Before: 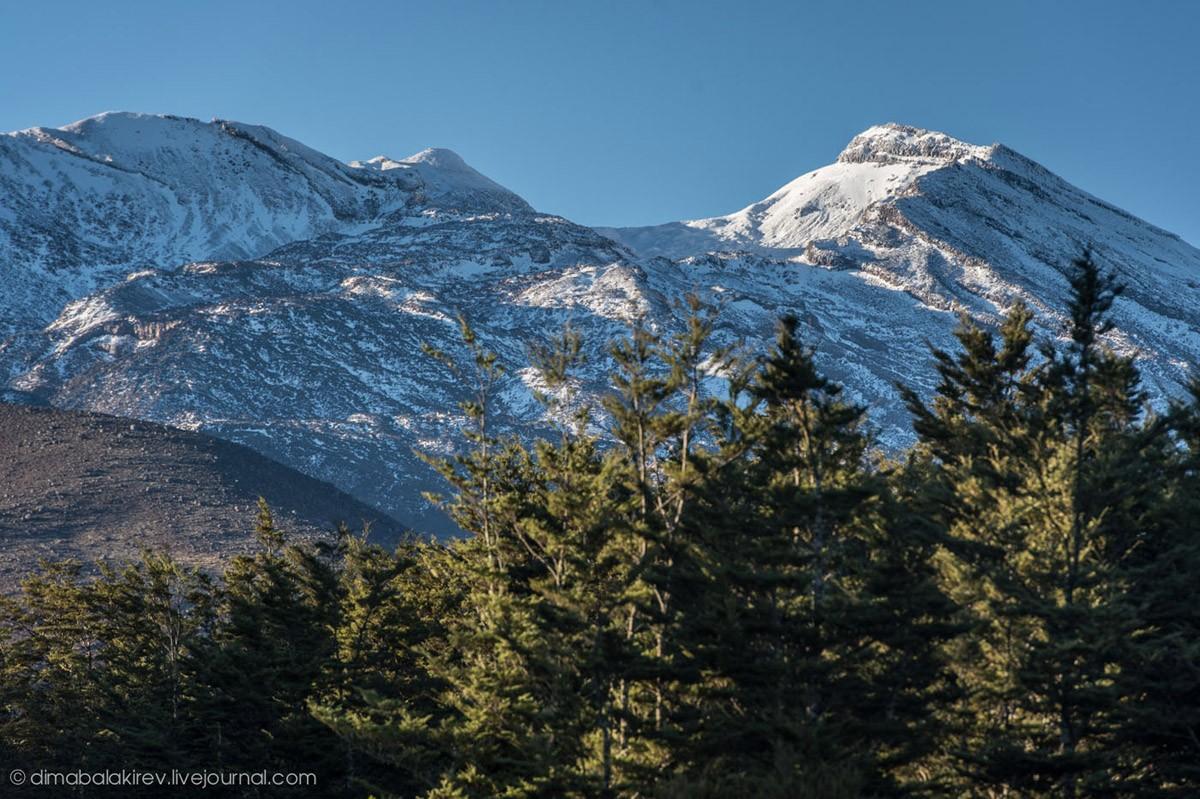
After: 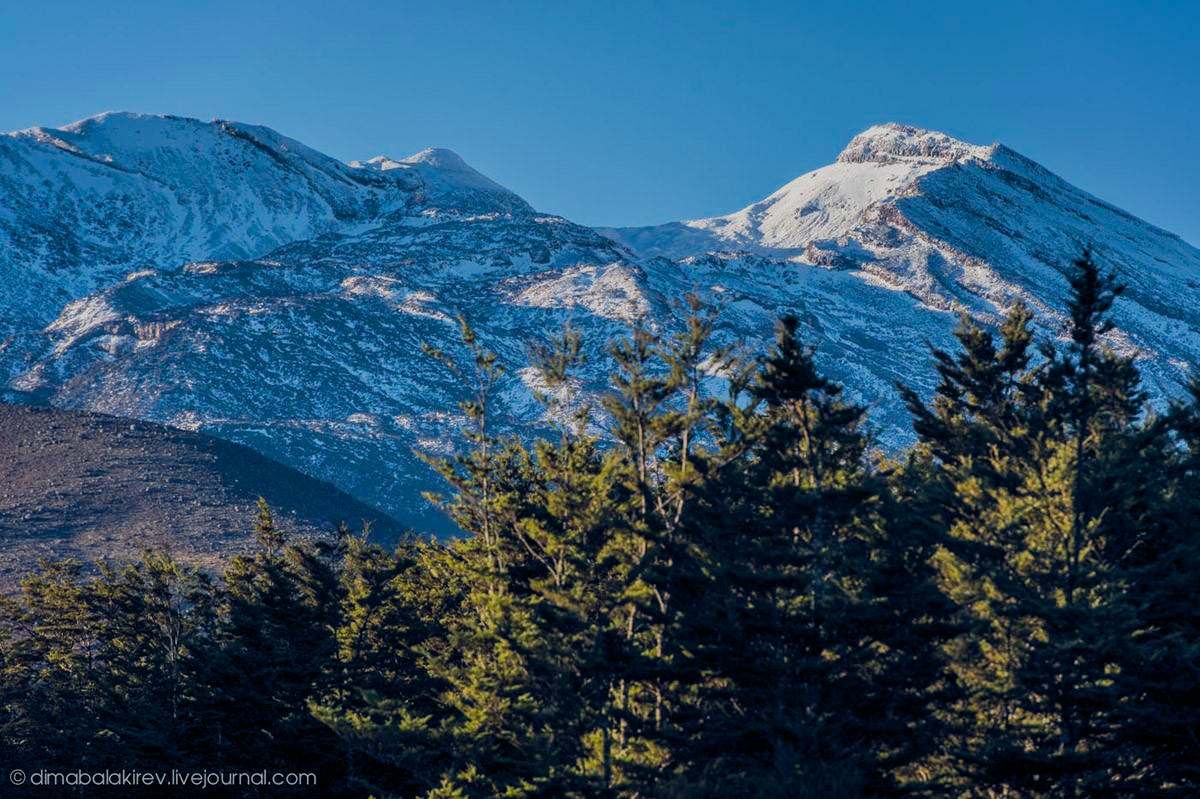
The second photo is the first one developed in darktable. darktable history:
color balance rgb: global offset › chroma 0.242%, global offset › hue 258.08°, linear chroma grading › global chroma 8.695%, perceptual saturation grading › global saturation 25.759%, global vibrance 20%
filmic rgb: black relative exposure -7.65 EV, white relative exposure 4.56 EV, threshold 5.96 EV, hardness 3.61, enable highlight reconstruction true
